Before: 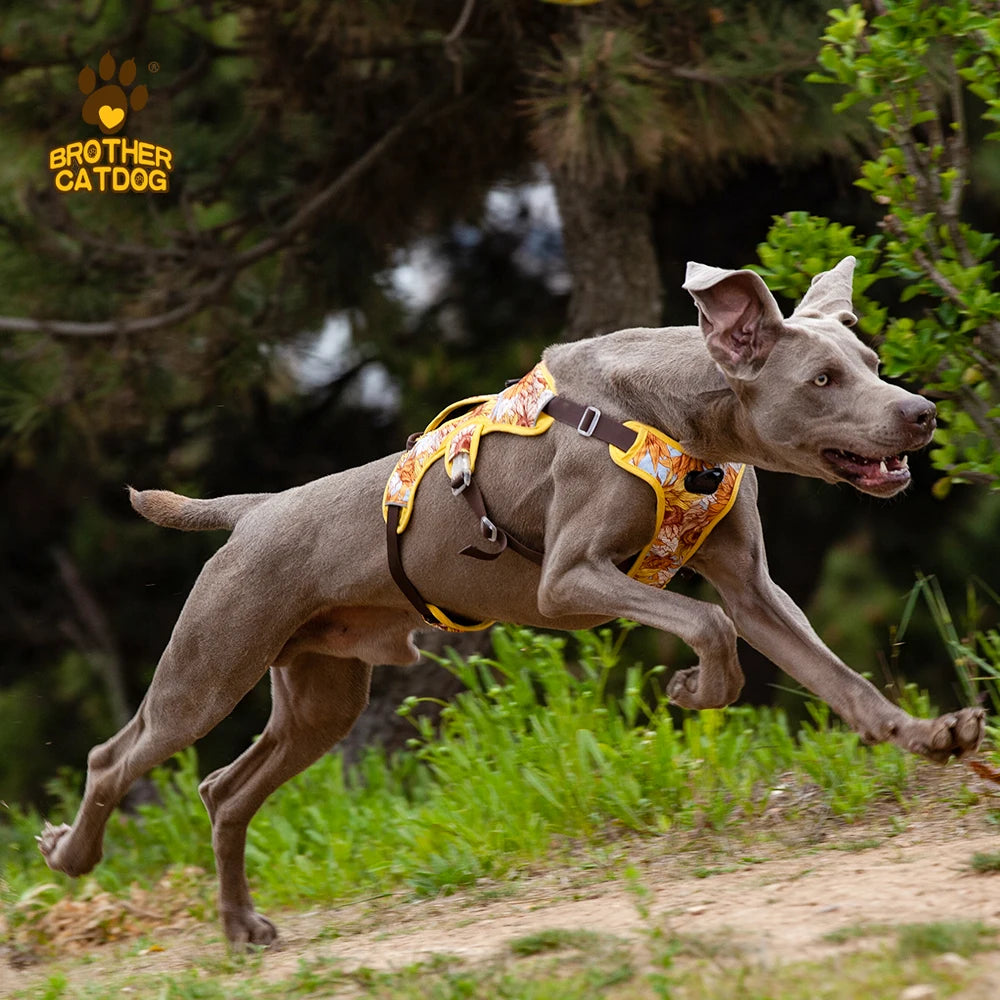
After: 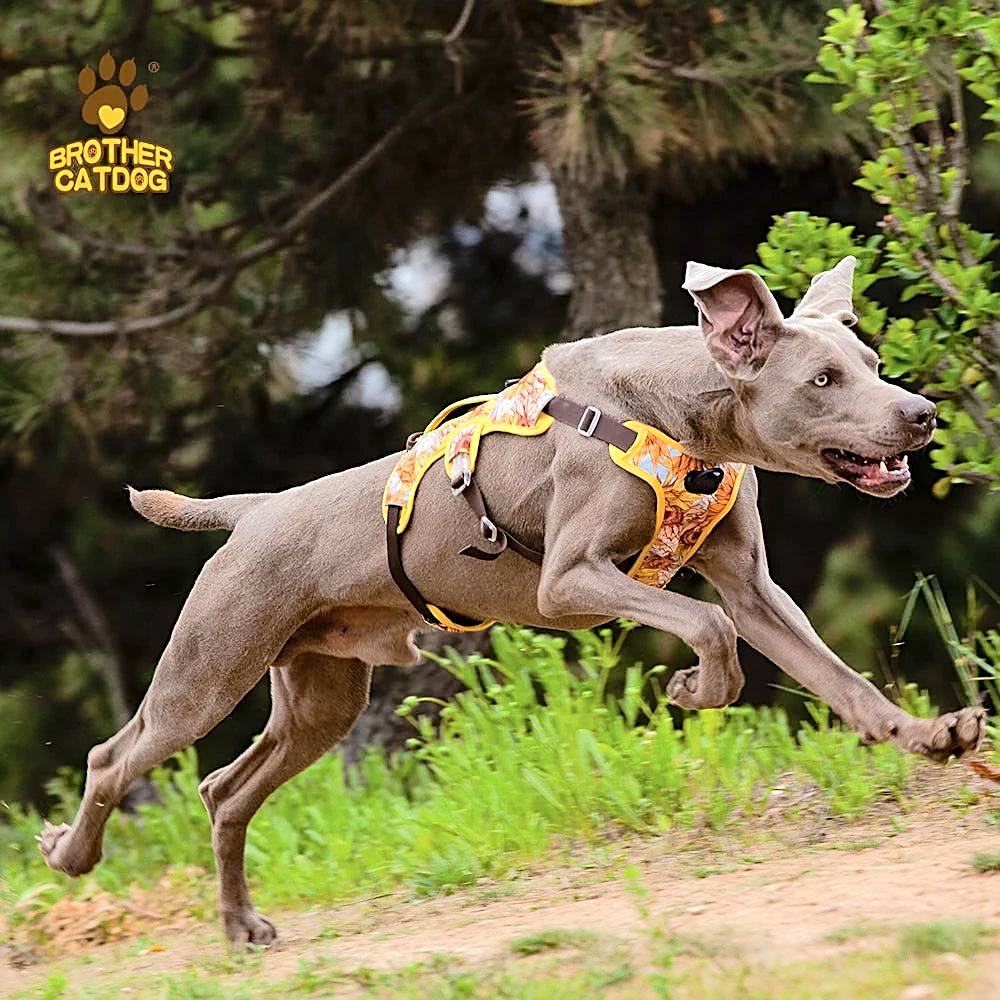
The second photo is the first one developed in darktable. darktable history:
tone curve: curves: ch0 [(0, 0) (0.045, 0.074) (0.883, 0.858) (1, 1)]; ch1 [(0, 0) (0.149, 0.074) (0.379, 0.327) (0.427, 0.401) (0.489, 0.479) (0.505, 0.515) (0.537, 0.573) (0.563, 0.599) (1, 1)]; ch2 [(0, 0) (0.307, 0.298) (0.388, 0.375) (0.443, 0.456) (0.485, 0.492) (1, 1)], preserve colors none
tone equalizer: -7 EV 0.145 EV, -6 EV 0.577 EV, -5 EV 1.18 EV, -4 EV 1.29 EV, -3 EV 1.16 EV, -2 EV 0.6 EV, -1 EV 0.161 EV, edges refinement/feathering 500, mask exposure compensation -1.57 EV, preserve details no
sharpen: on, module defaults
